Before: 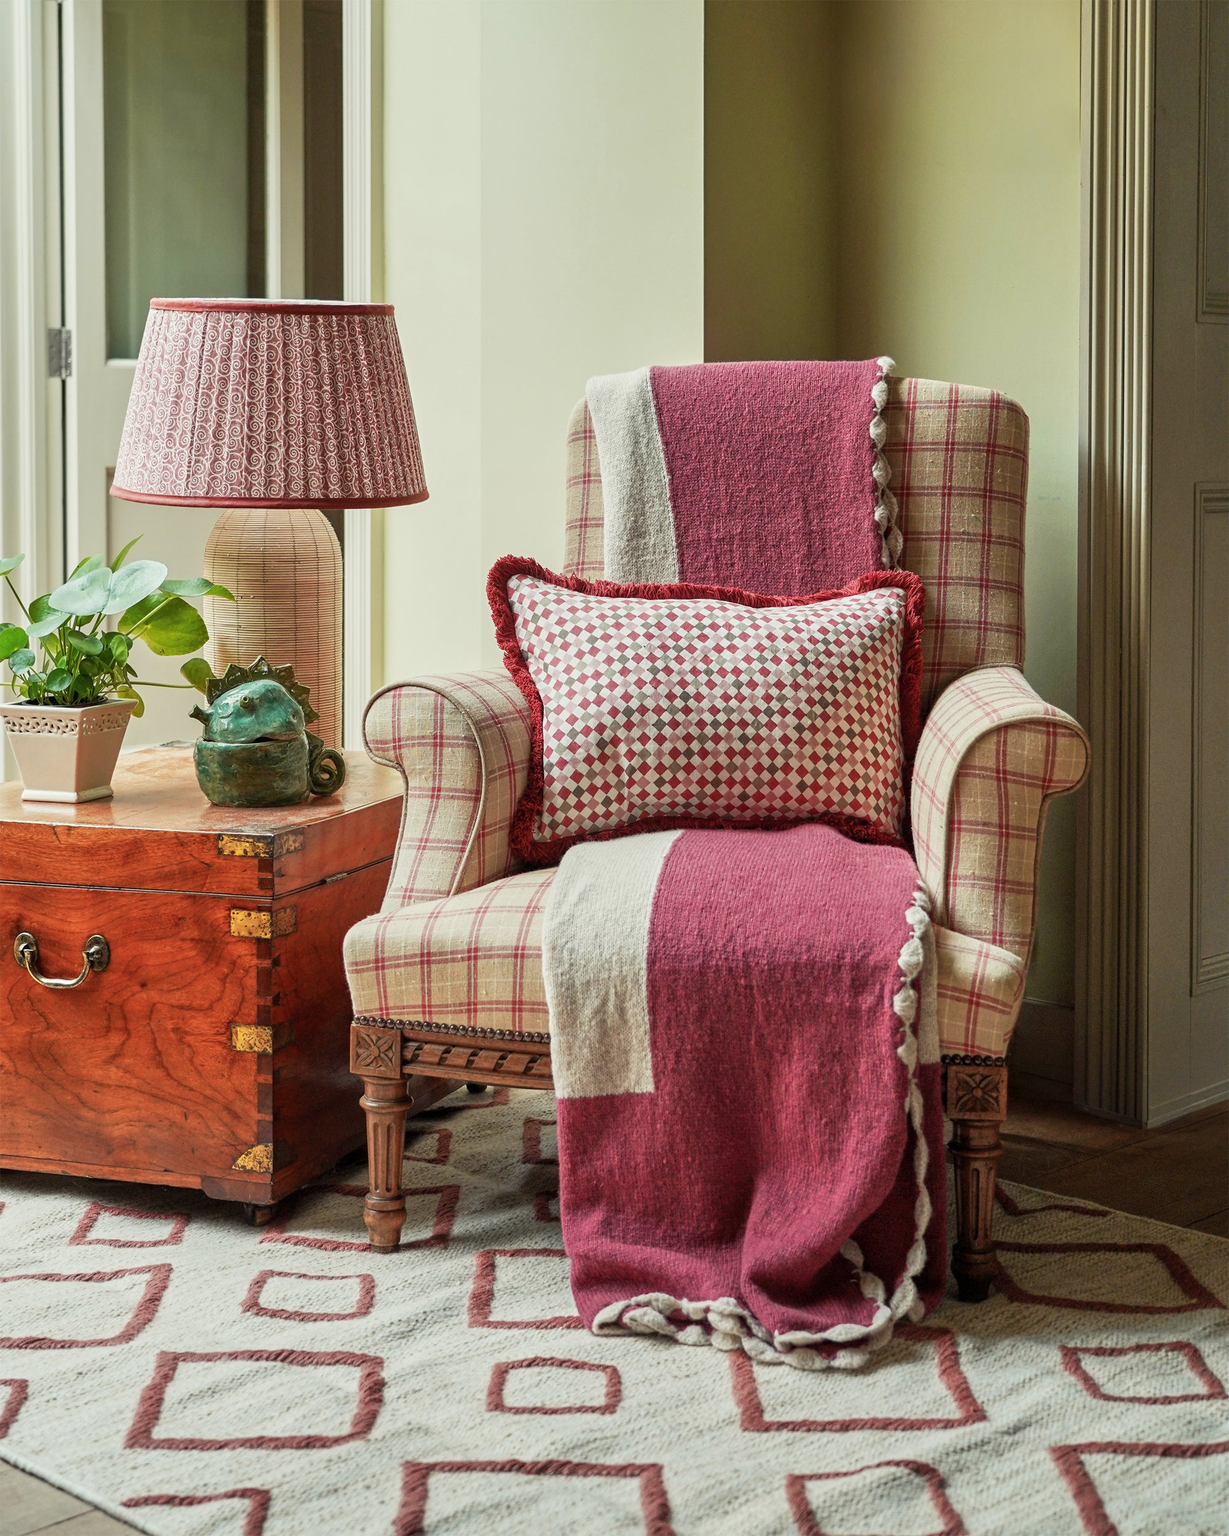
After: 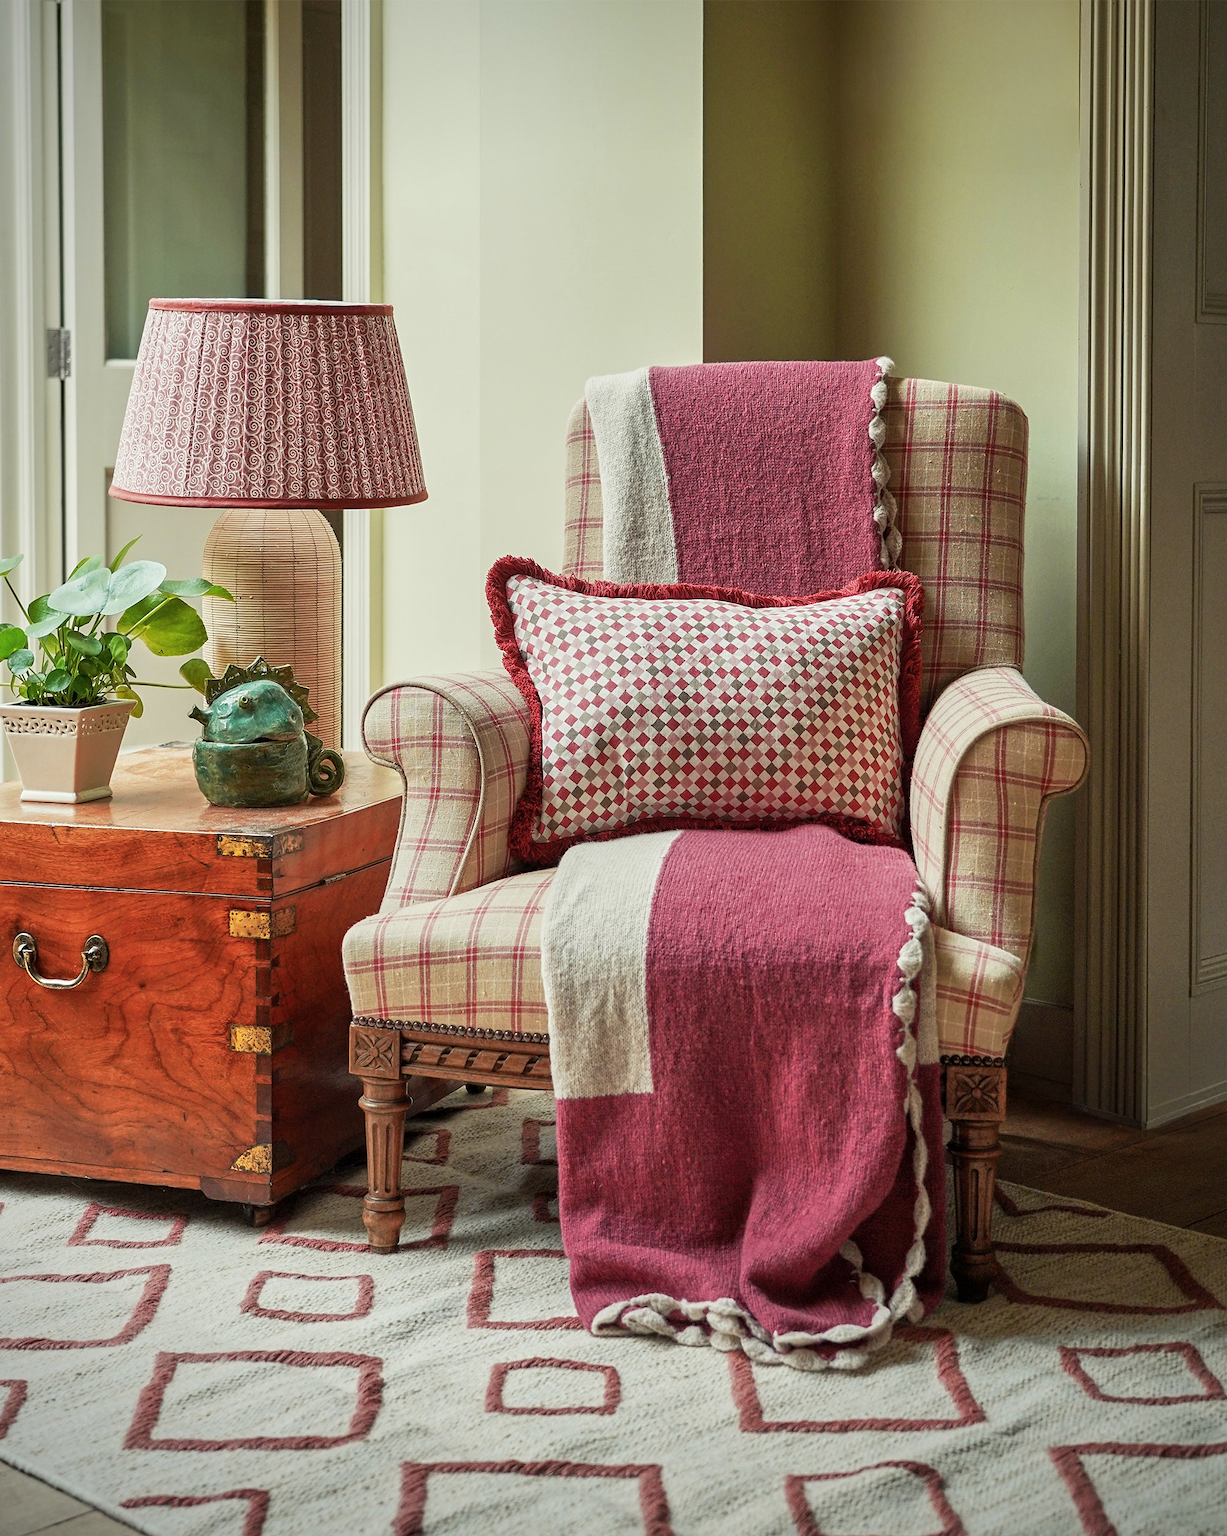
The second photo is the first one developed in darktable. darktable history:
crop and rotate: left 0.126%
sharpen: radius 1
vignetting: saturation 0, unbound false
